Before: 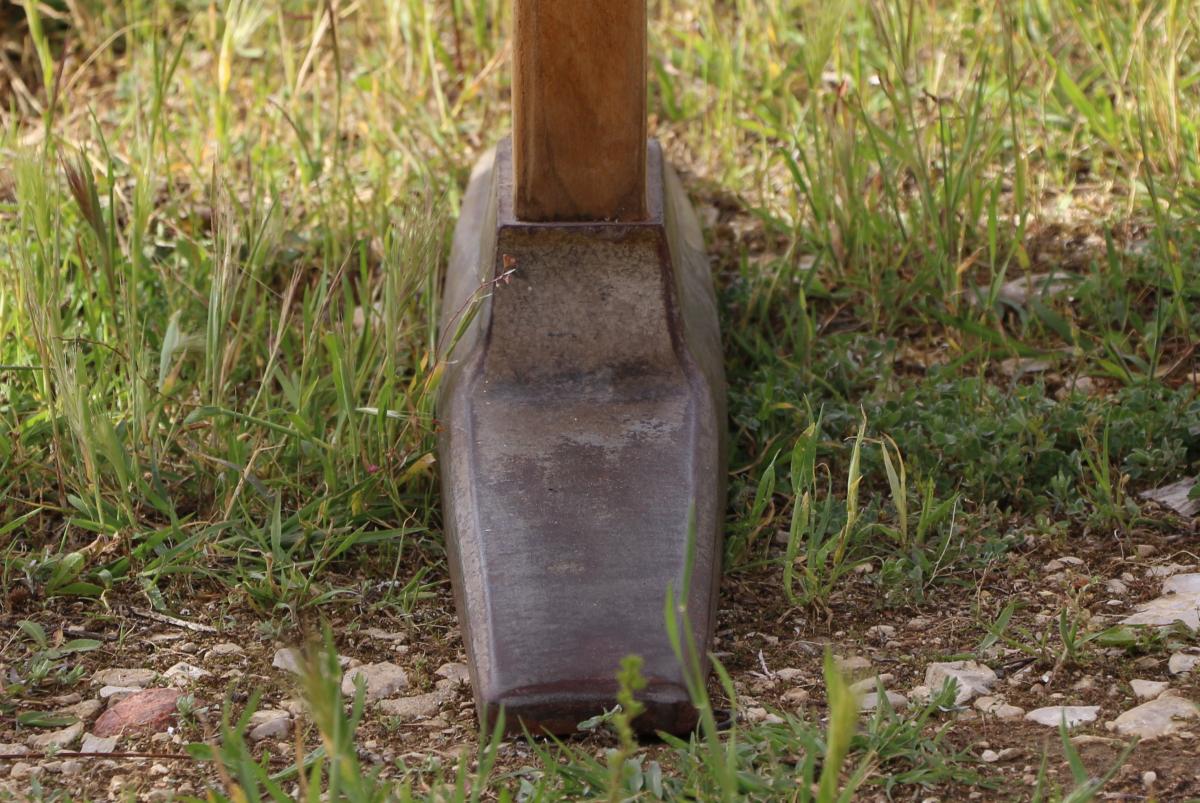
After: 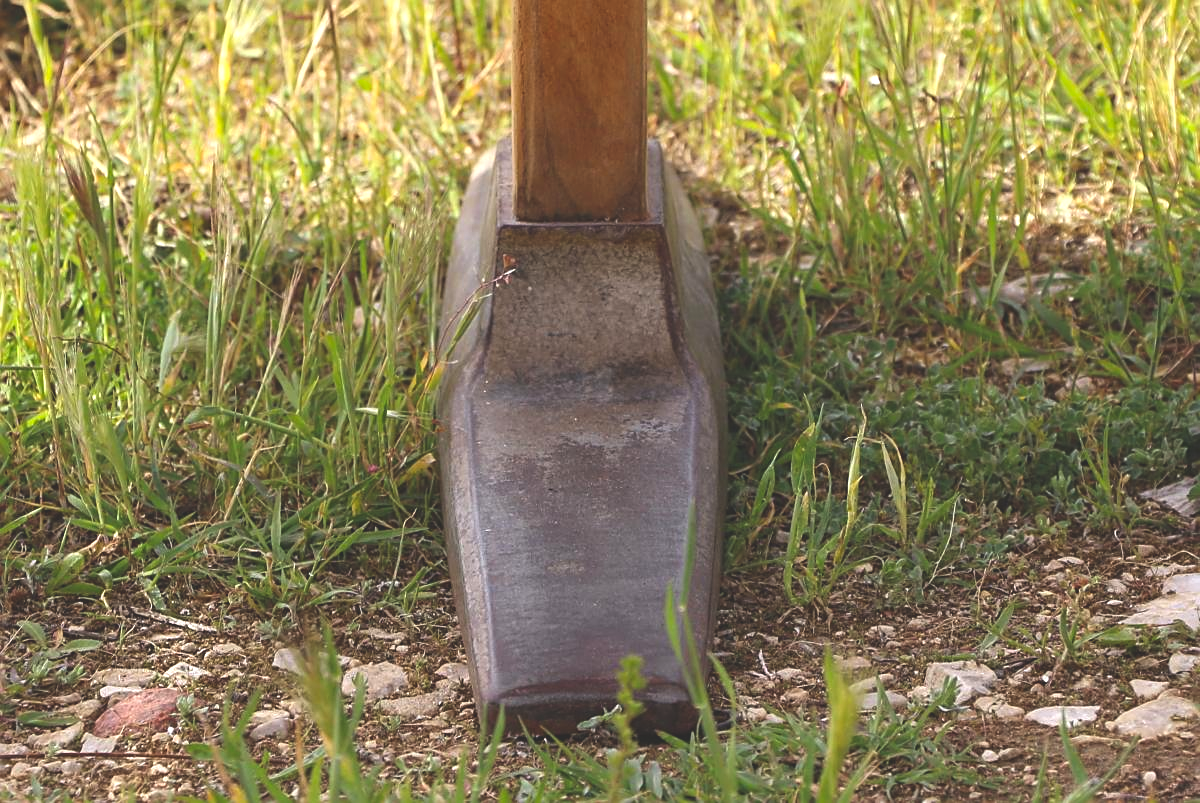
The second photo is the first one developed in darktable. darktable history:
sharpen: on, module defaults
color balance rgb: global offset › luminance 1.997%, perceptual saturation grading › global saturation 15.1%, perceptual brilliance grading › global brilliance 11.688%
